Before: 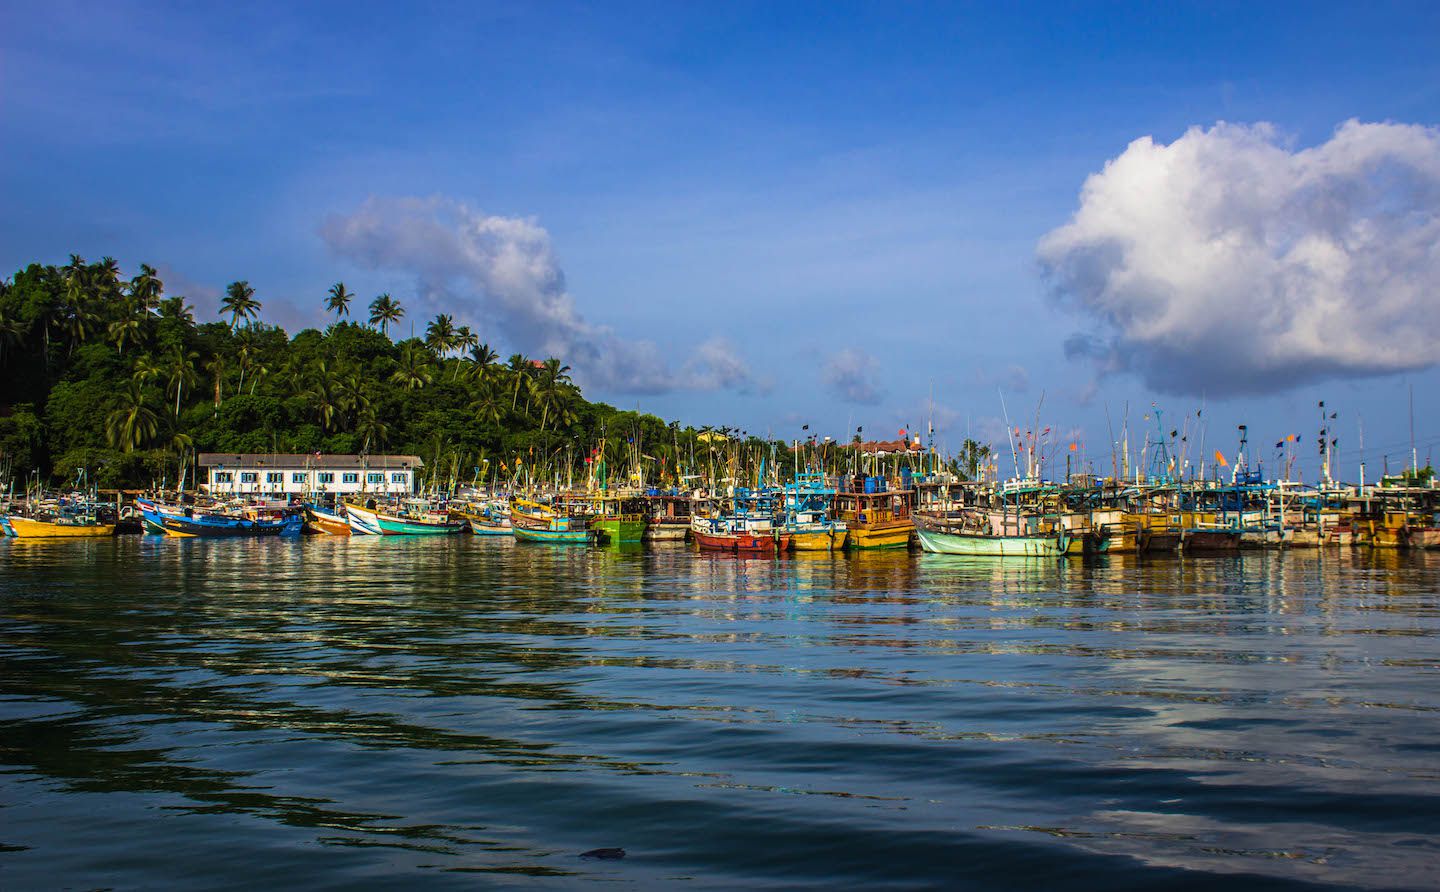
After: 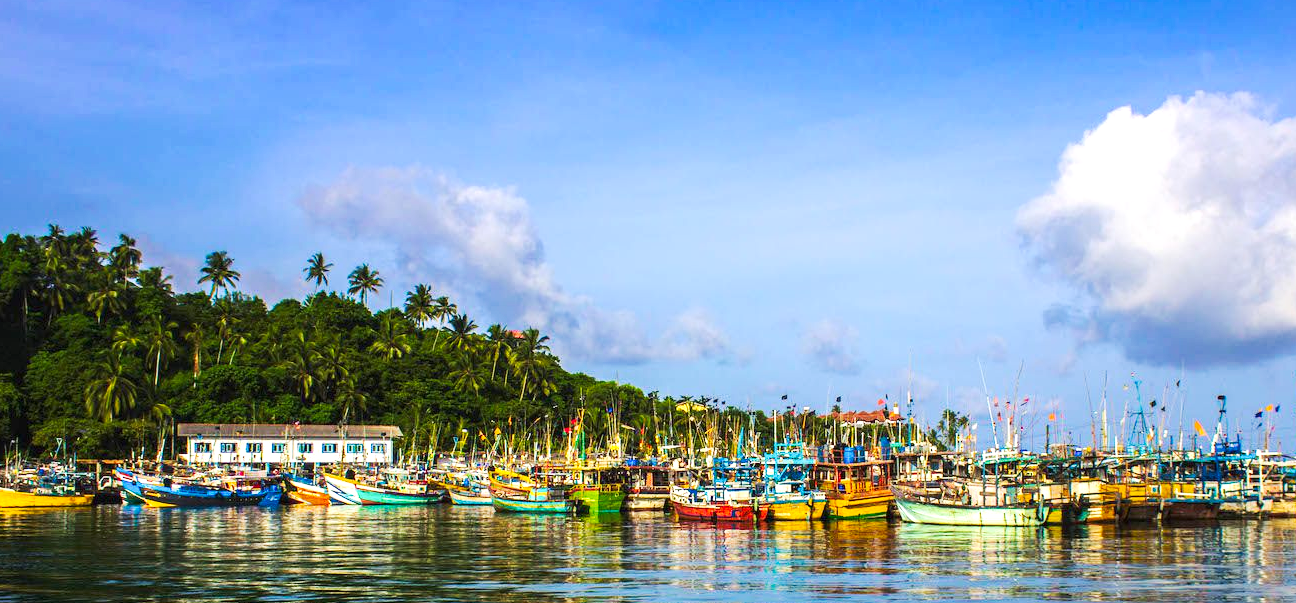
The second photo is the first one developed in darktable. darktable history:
crop: left 1.509%, top 3.452%, right 7.696%, bottom 28.452%
exposure: exposure 0.64 EV, compensate highlight preservation false
contrast brightness saturation: saturation 0.13
tone curve: curves: ch0 [(0, 0) (0.003, 0.006) (0.011, 0.015) (0.025, 0.032) (0.044, 0.054) (0.069, 0.079) (0.1, 0.111) (0.136, 0.146) (0.177, 0.186) (0.224, 0.229) (0.277, 0.286) (0.335, 0.348) (0.399, 0.426) (0.468, 0.514) (0.543, 0.609) (0.623, 0.706) (0.709, 0.789) (0.801, 0.862) (0.898, 0.926) (1, 1)], preserve colors none
